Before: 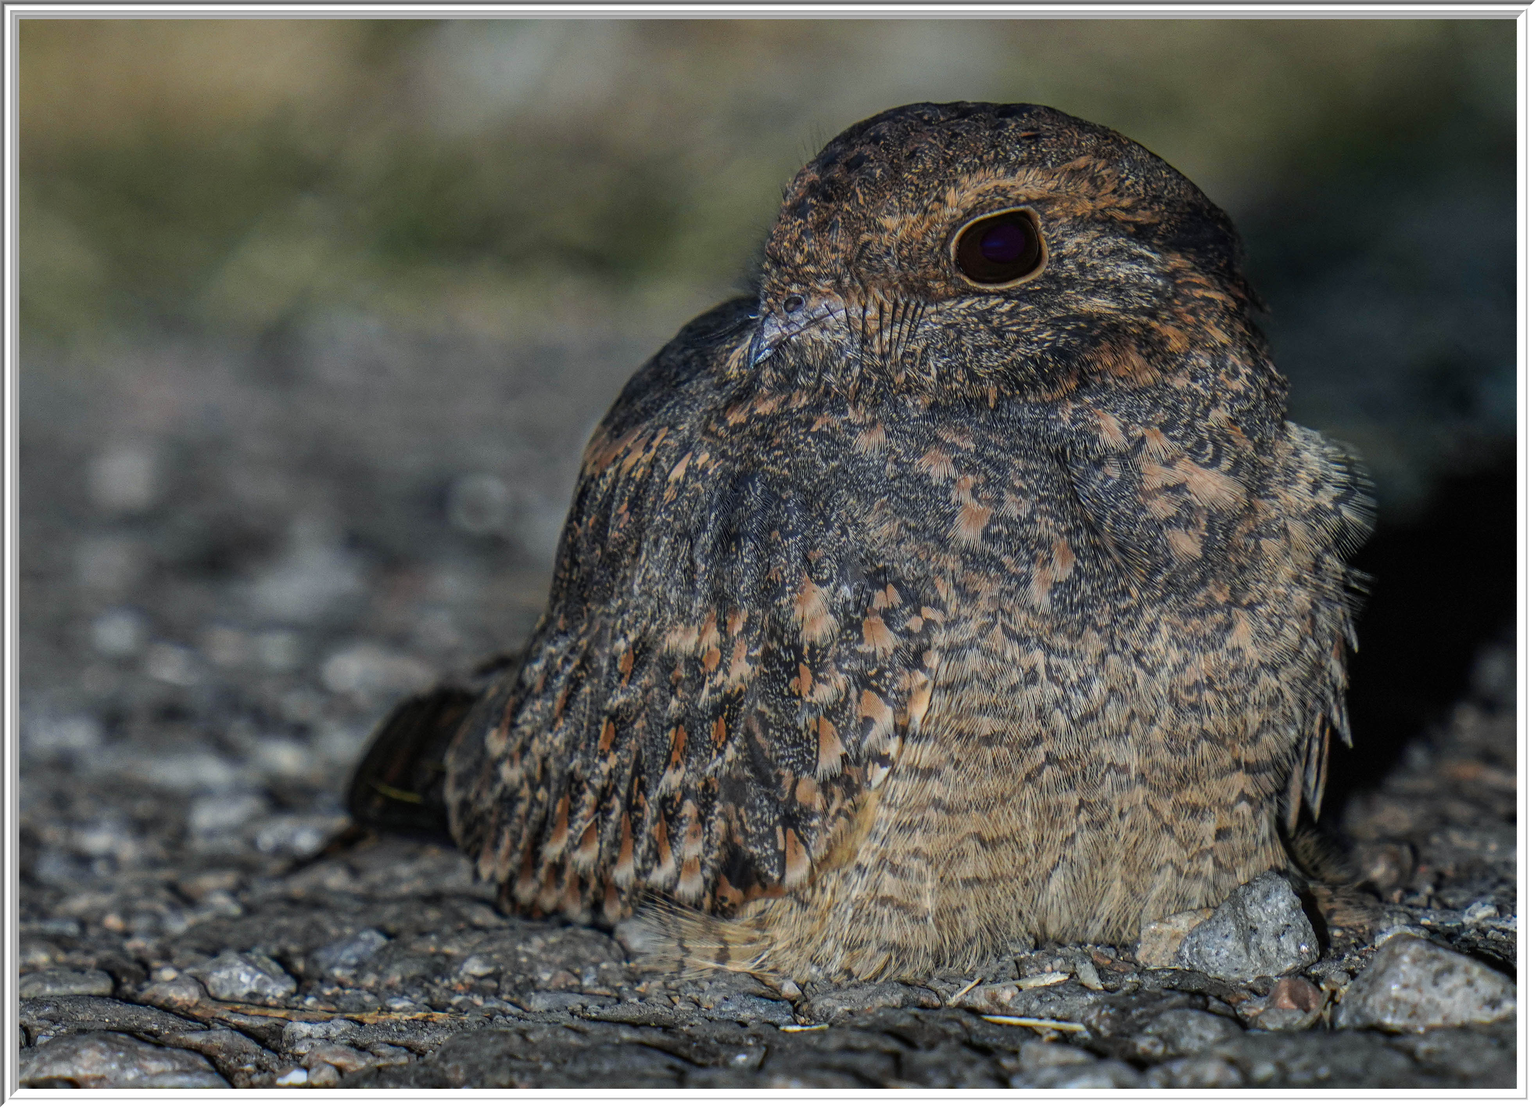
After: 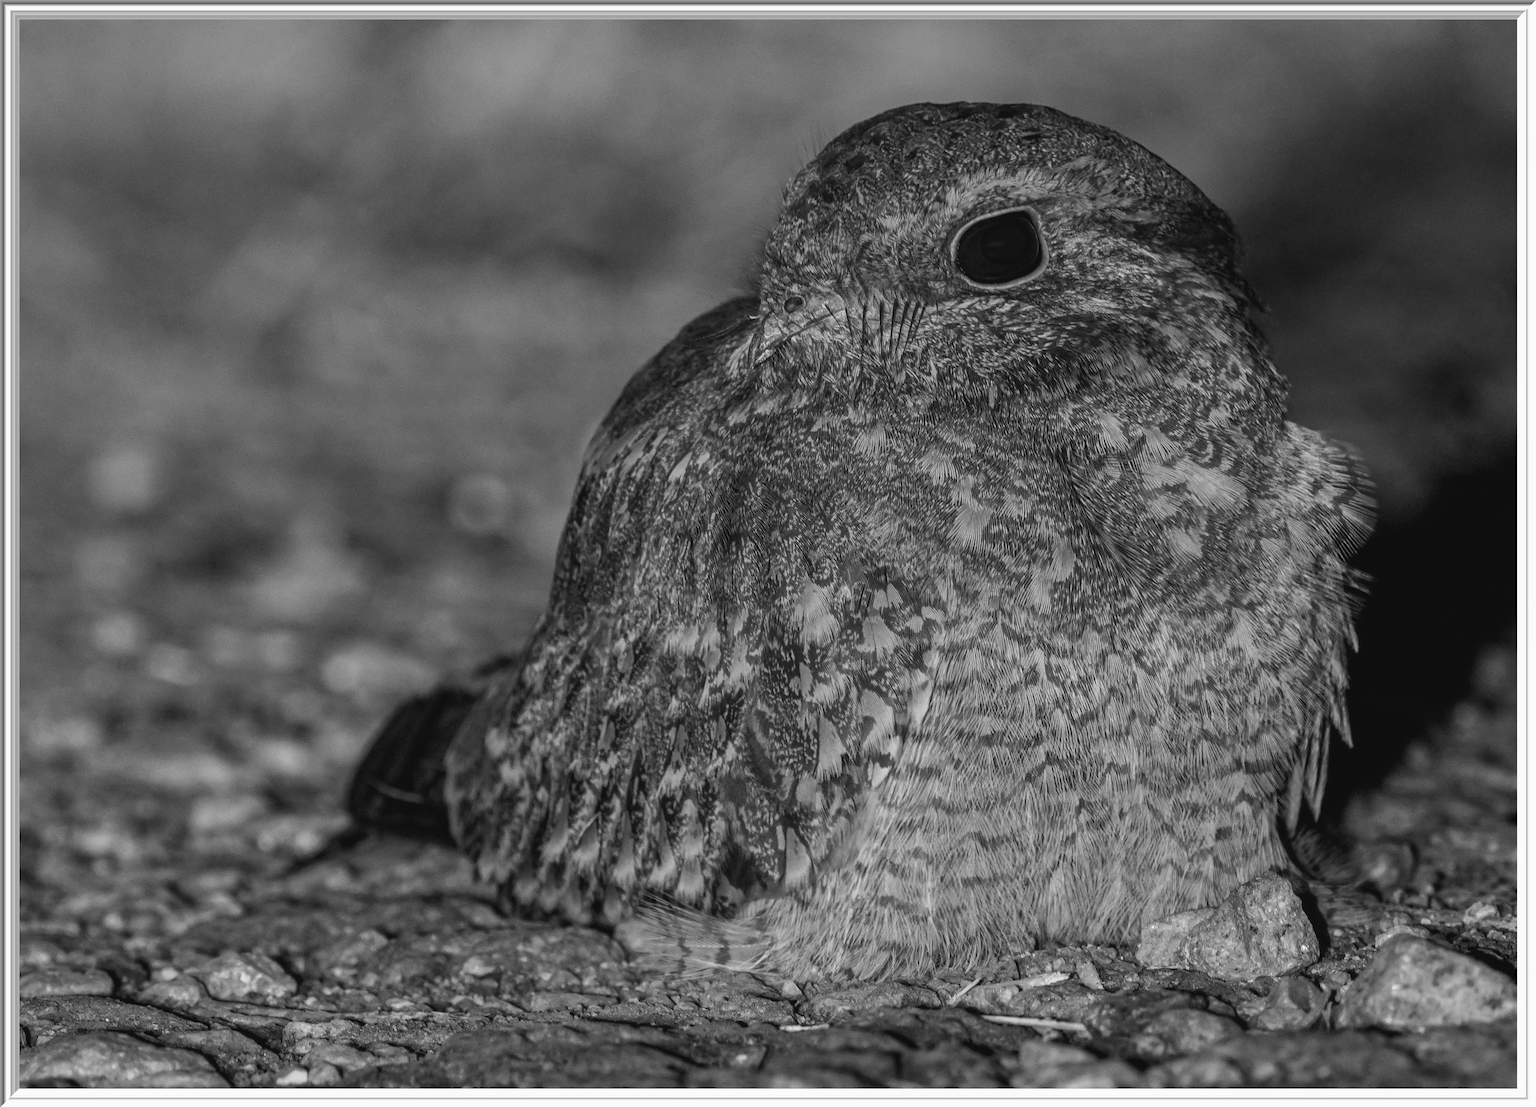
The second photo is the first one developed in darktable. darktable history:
monochrome: on, module defaults
color balance: lift [1, 1.011, 0.999, 0.989], gamma [1.109, 1.045, 1.039, 0.955], gain [0.917, 0.936, 0.952, 1.064], contrast 2.32%, contrast fulcrum 19%, output saturation 101%
